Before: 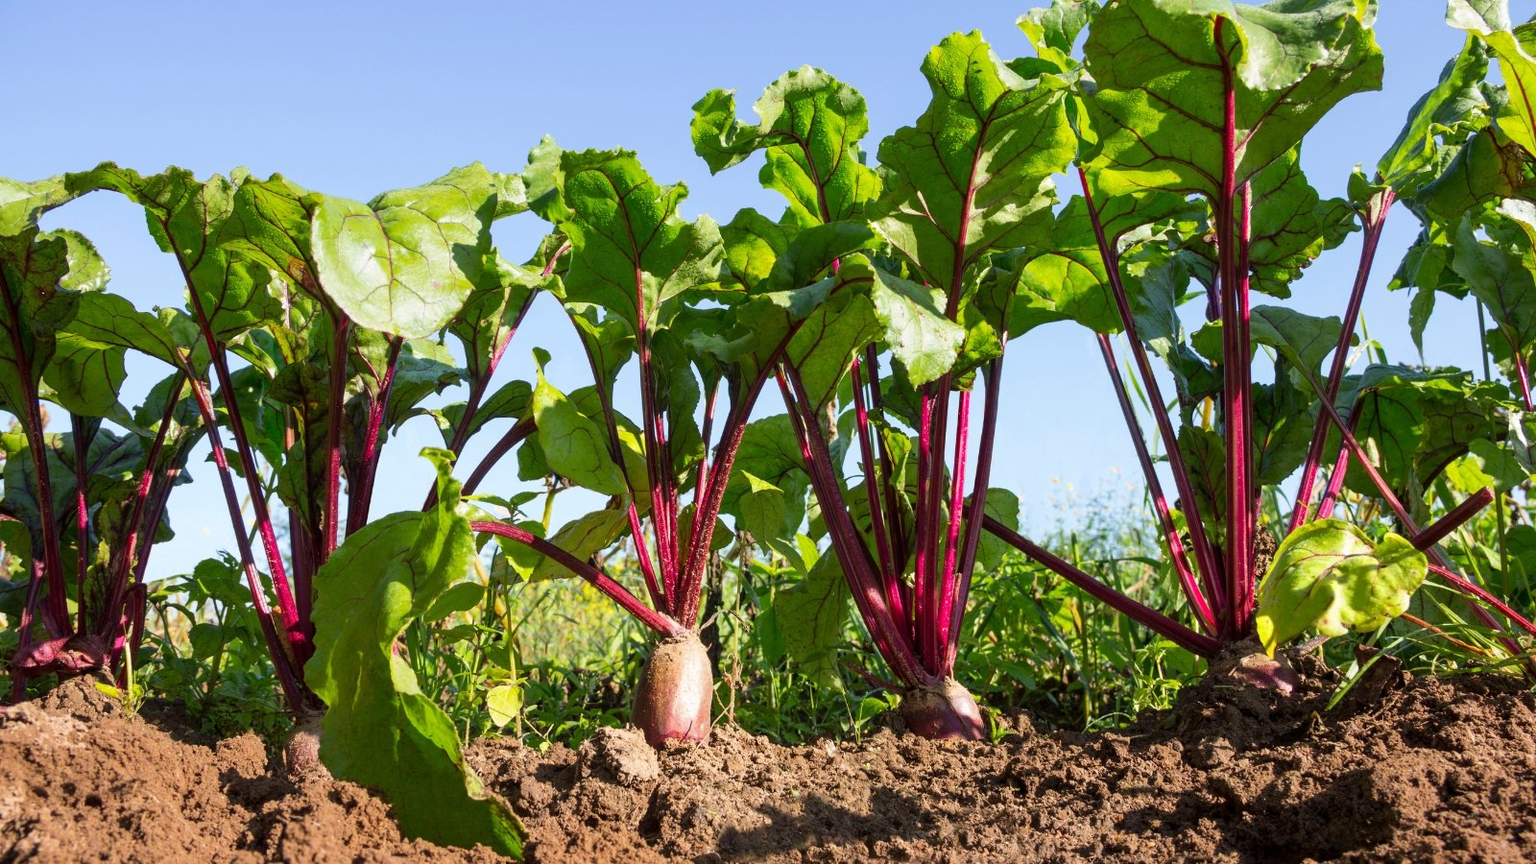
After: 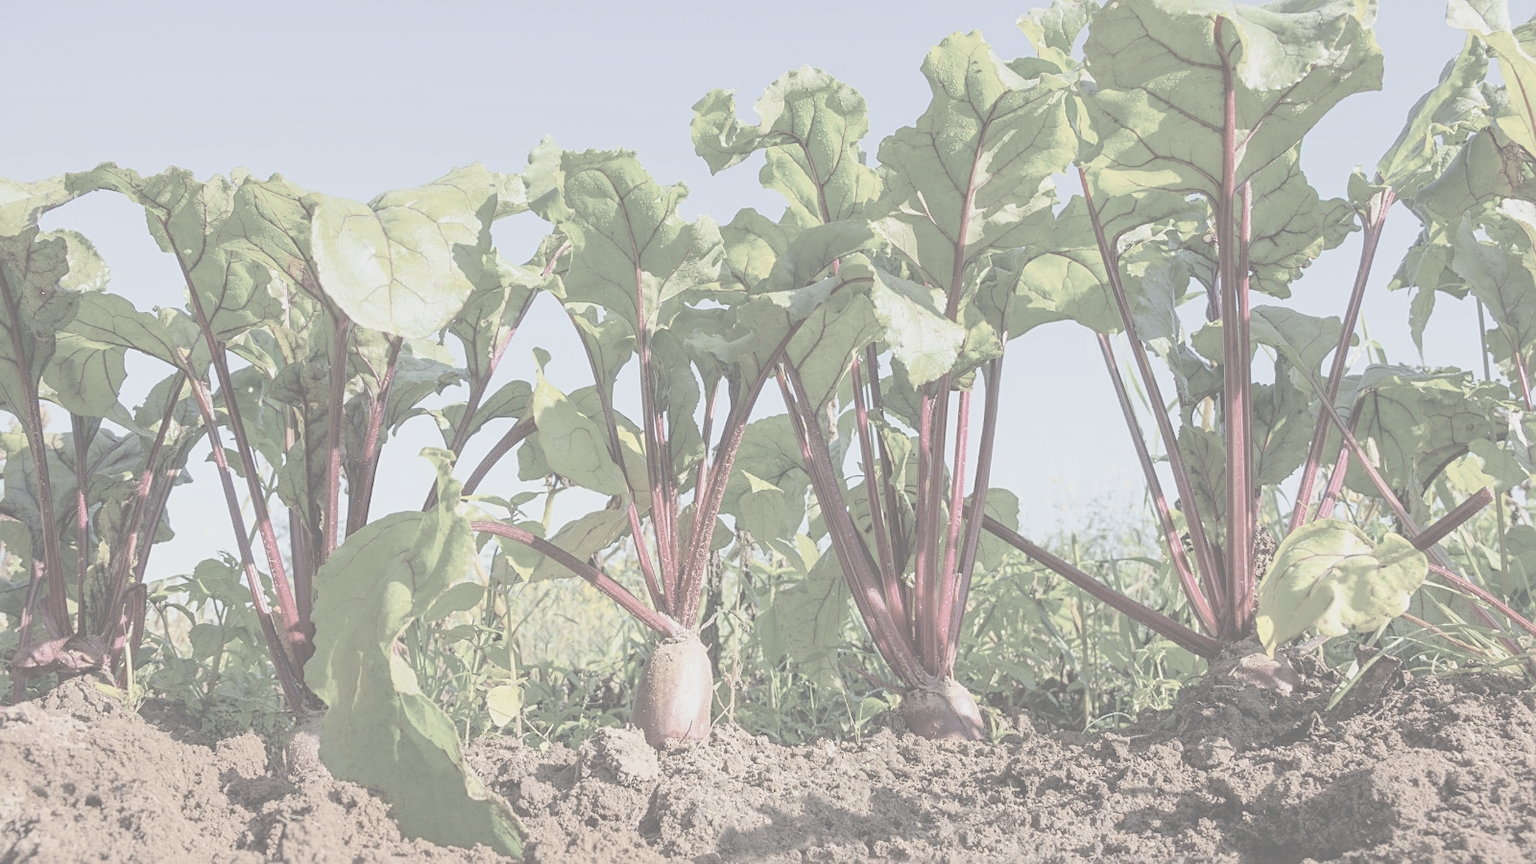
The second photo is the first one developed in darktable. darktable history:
sharpen: radius 1.864, amount 0.398, threshold 1.271
contrast brightness saturation: contrast -0.32, brightness 0.75, saturation -0.78
tone equalizer: on, module defaults
